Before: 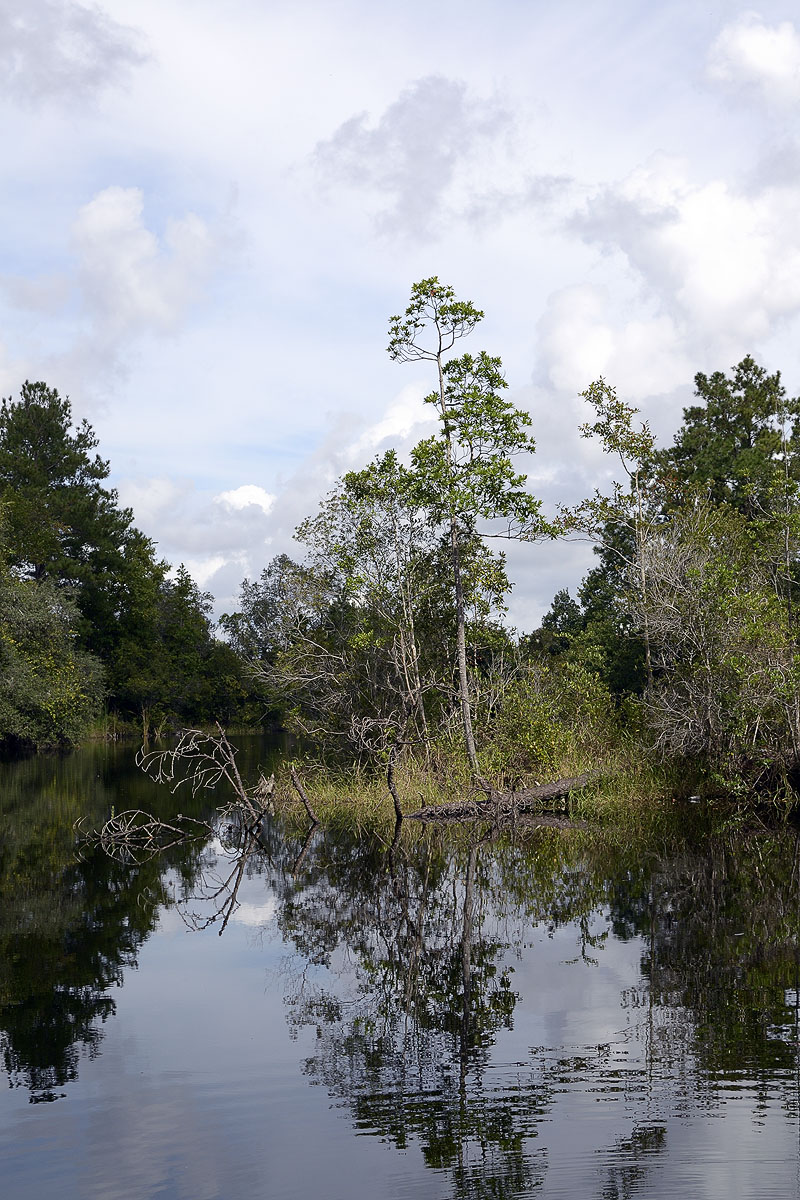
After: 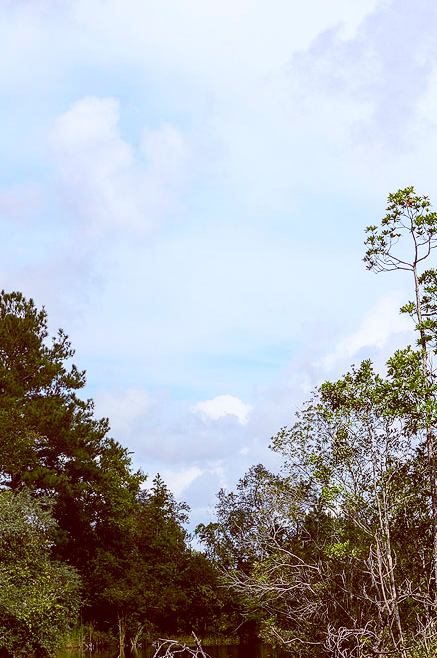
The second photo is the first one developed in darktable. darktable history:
exposure: exposure -0.153 EV, compensate highlight preservation false
crop and rotate: left 3.047%, top 7.509%, right 42.236%, bottom 37.598%
color balance: lift [1, 1.015, 1.004, 0.985], gamma [1, 0.958, 0.971, 1.042], gain [1, 0.956, 0.977, 1.044]
contrast brightness saturation: contrast 0.2, brightness 0.16, saturation 0.22
local contrast: on, module defaults
